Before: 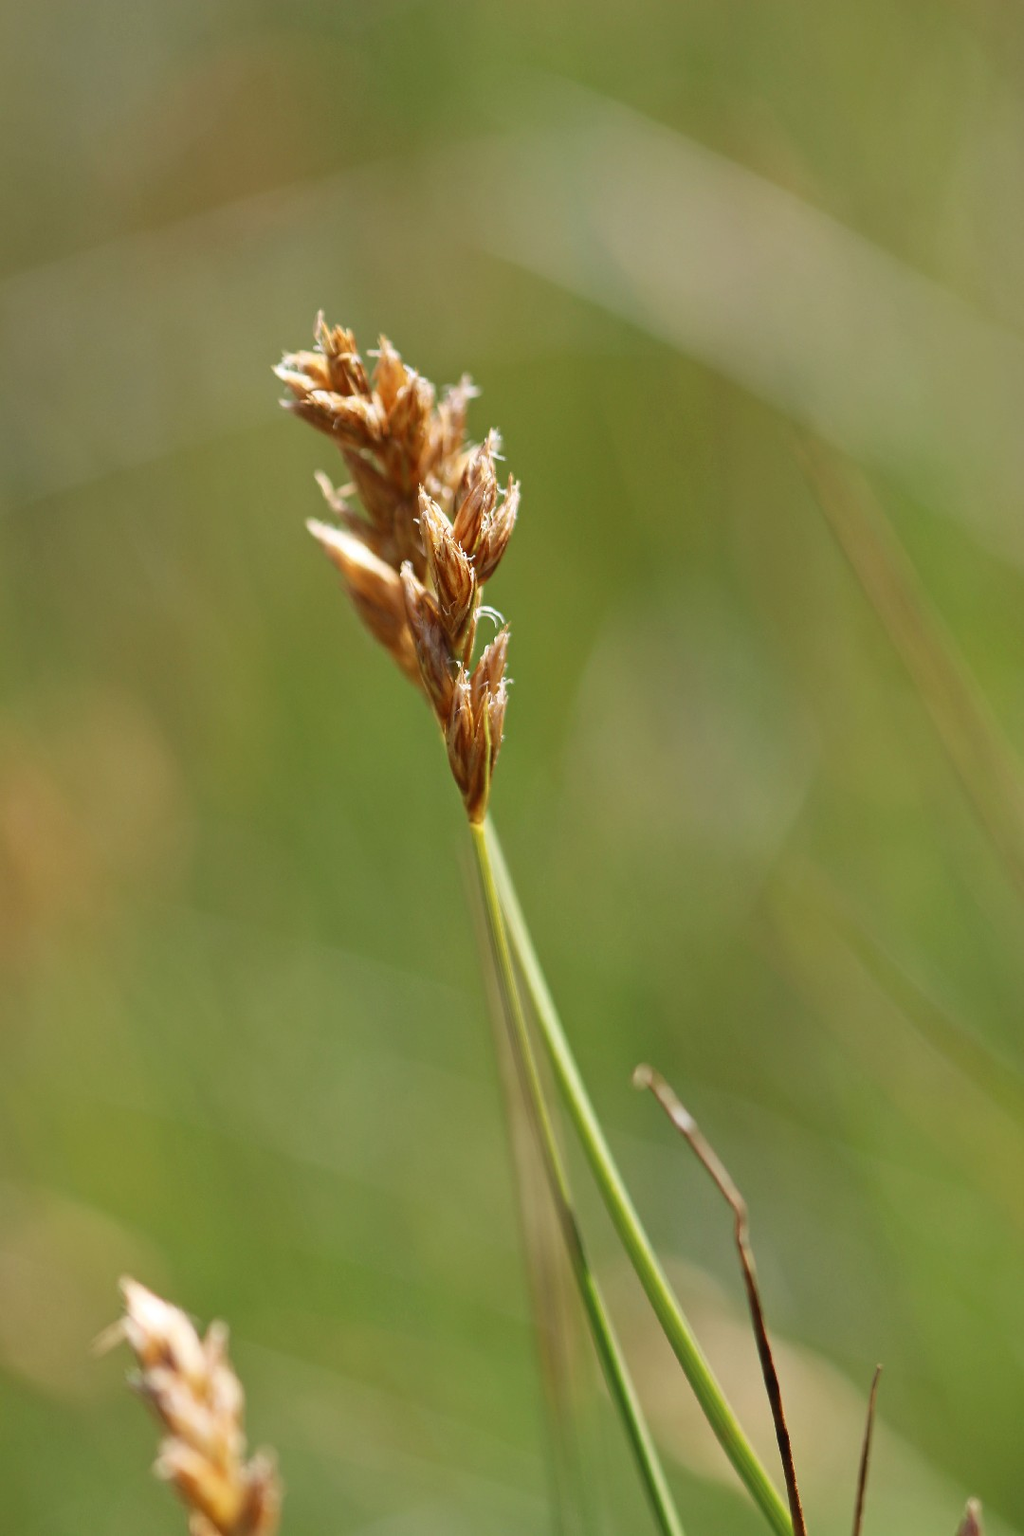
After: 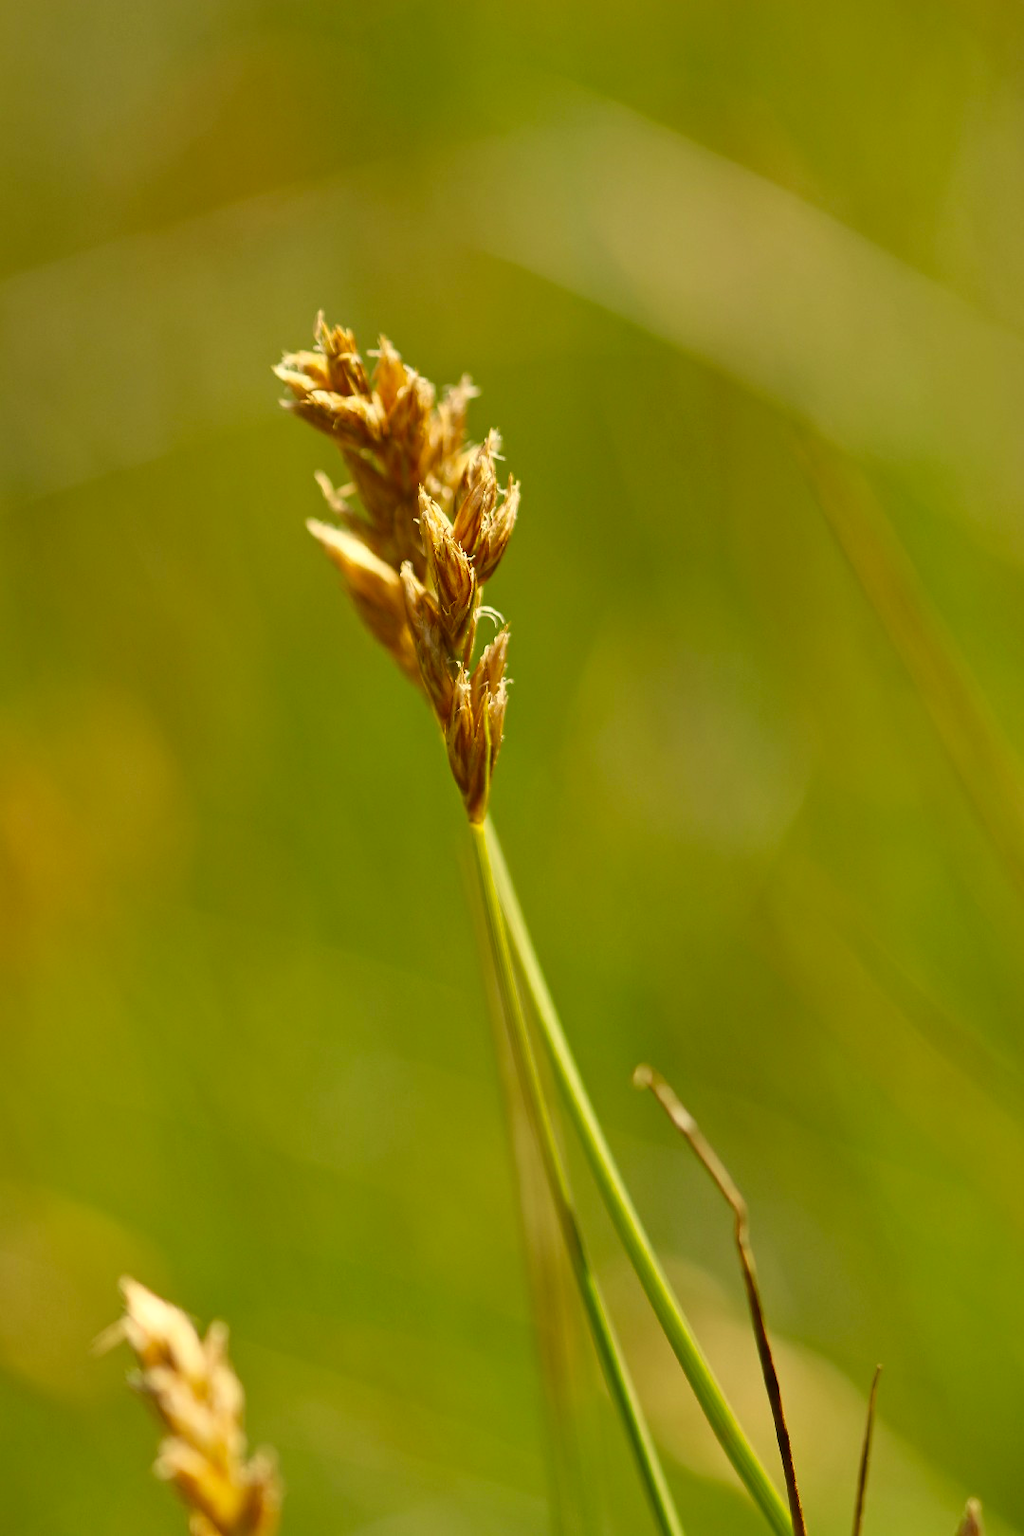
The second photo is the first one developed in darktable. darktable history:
color correction: highlights a* 0.108, highlights b* 29.48, shadows a* -0.204, shadows b* 21.33
